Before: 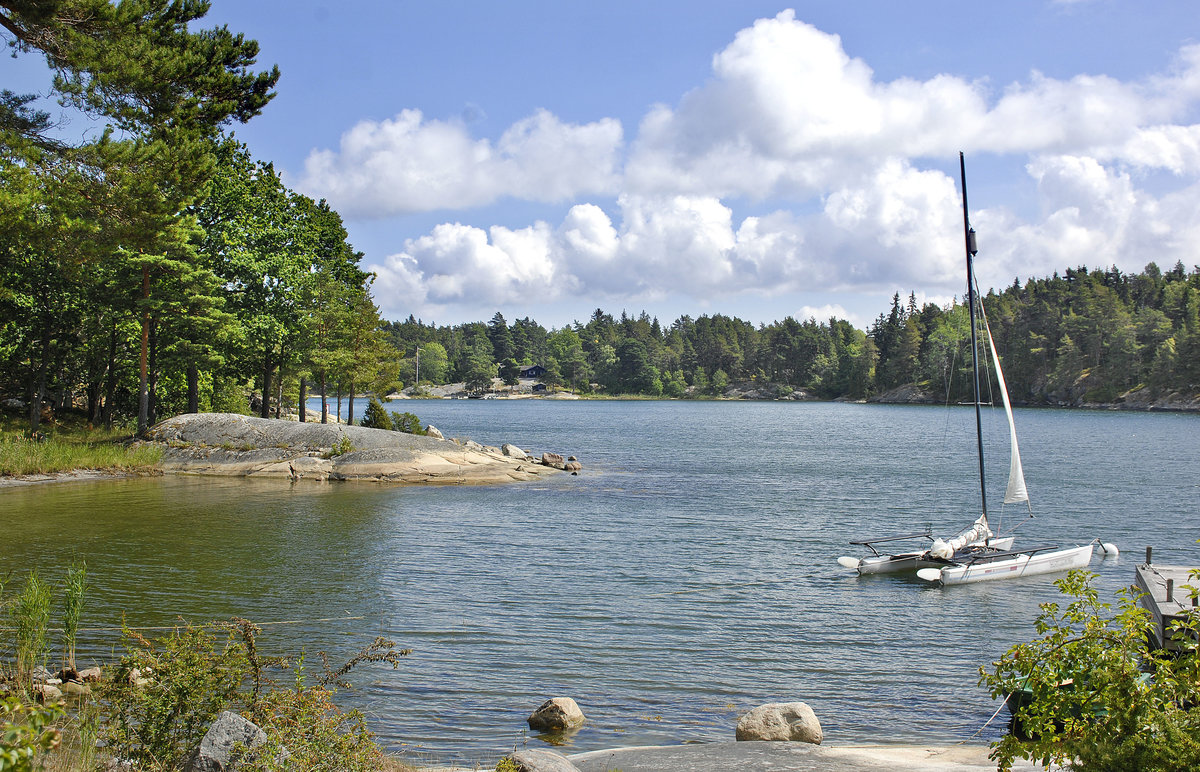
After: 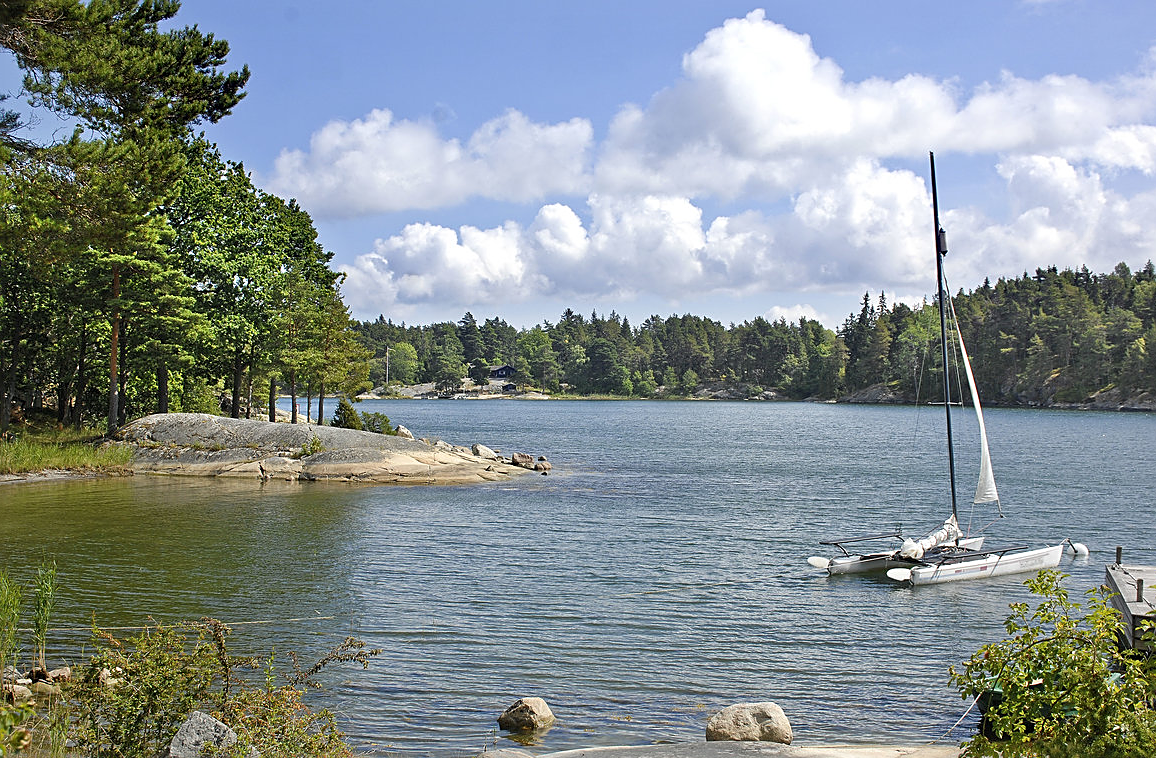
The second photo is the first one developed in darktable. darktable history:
crop and rotate: left 2.578%, right 1.057%, bottom 1.767%
sharpen: on, module defaults
